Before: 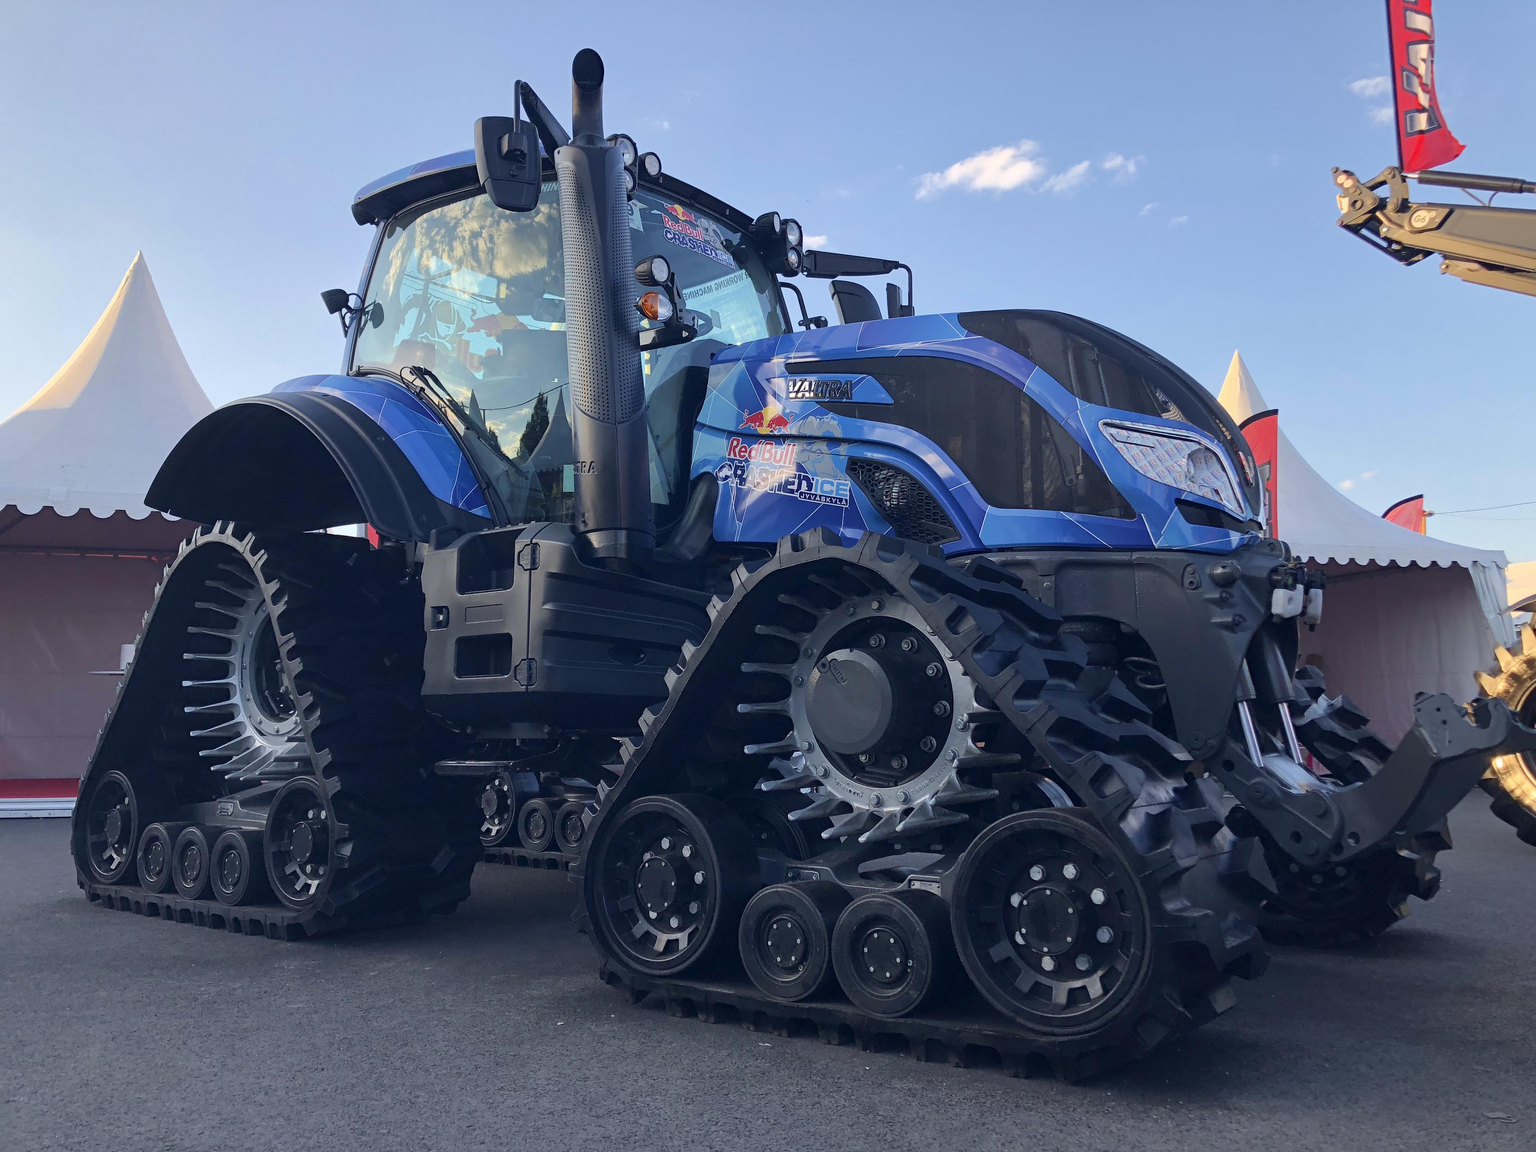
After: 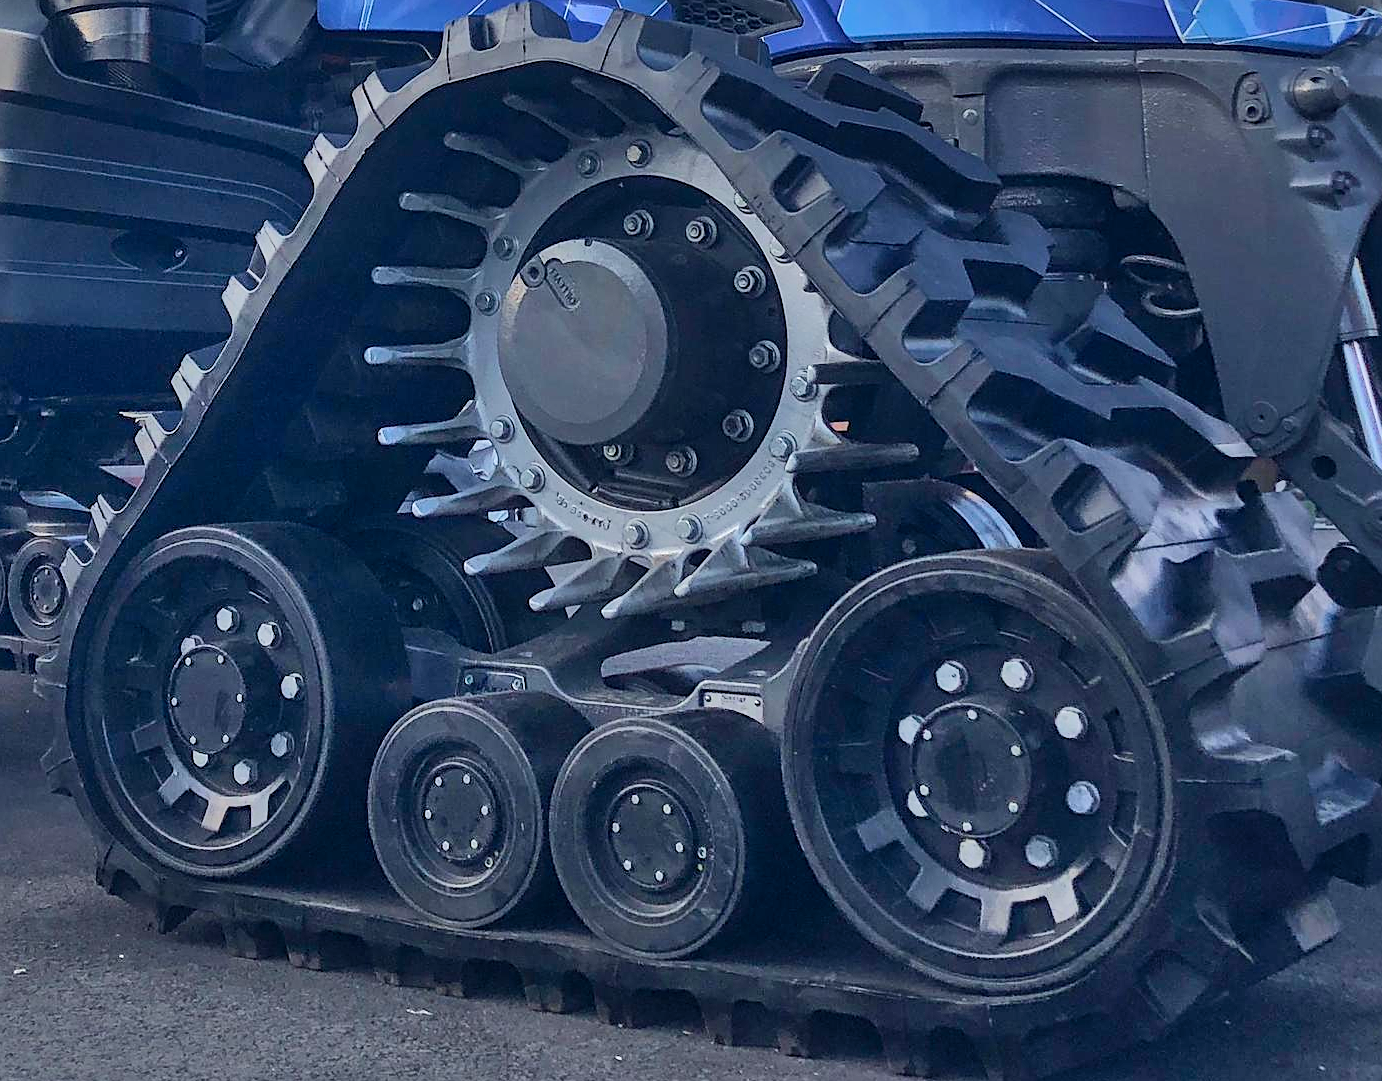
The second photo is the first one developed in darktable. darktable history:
shadows and highlights: shadows 58.53, soften with gaussian
local contrast: detail 109%
sharpen: on, module defaults
crop: left 35.859%, top 45.717%, right 18.072%, bottom 6.2%
